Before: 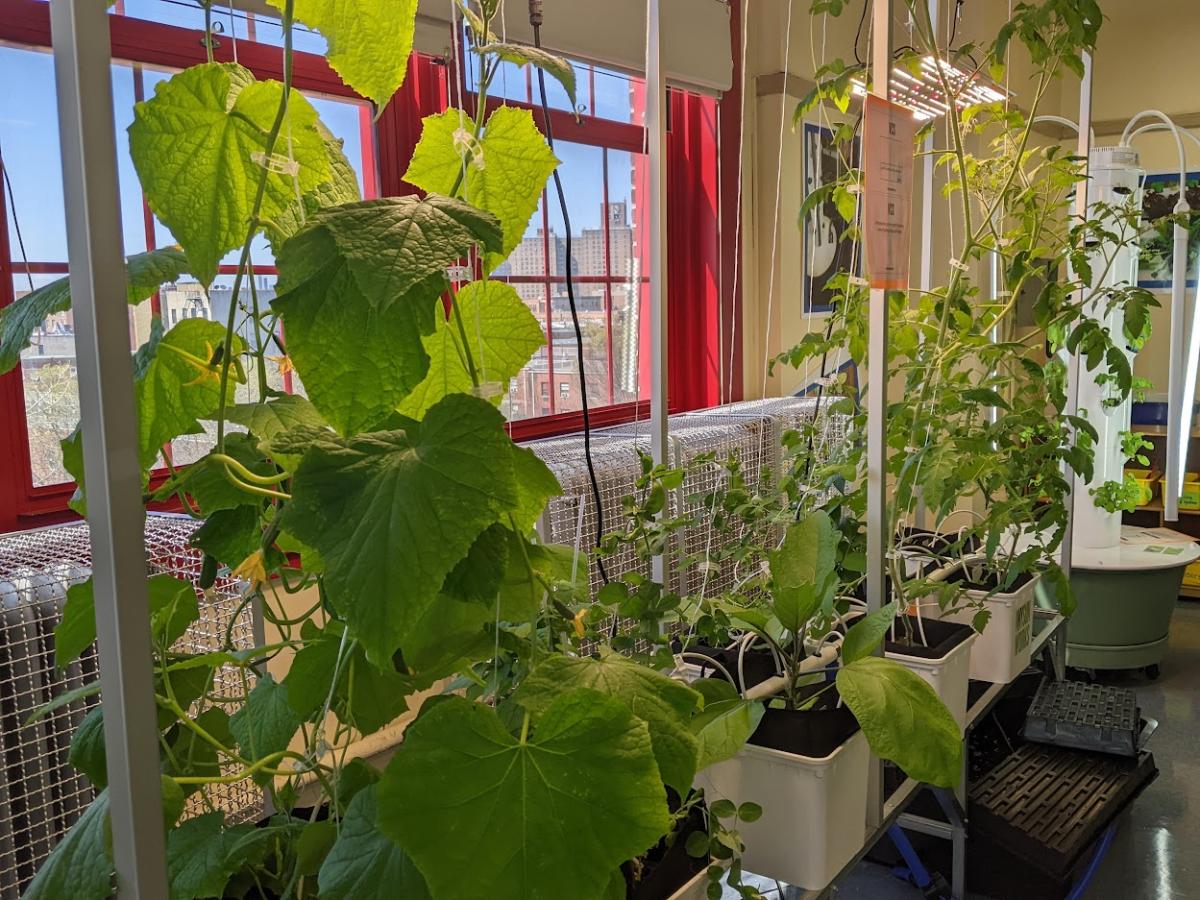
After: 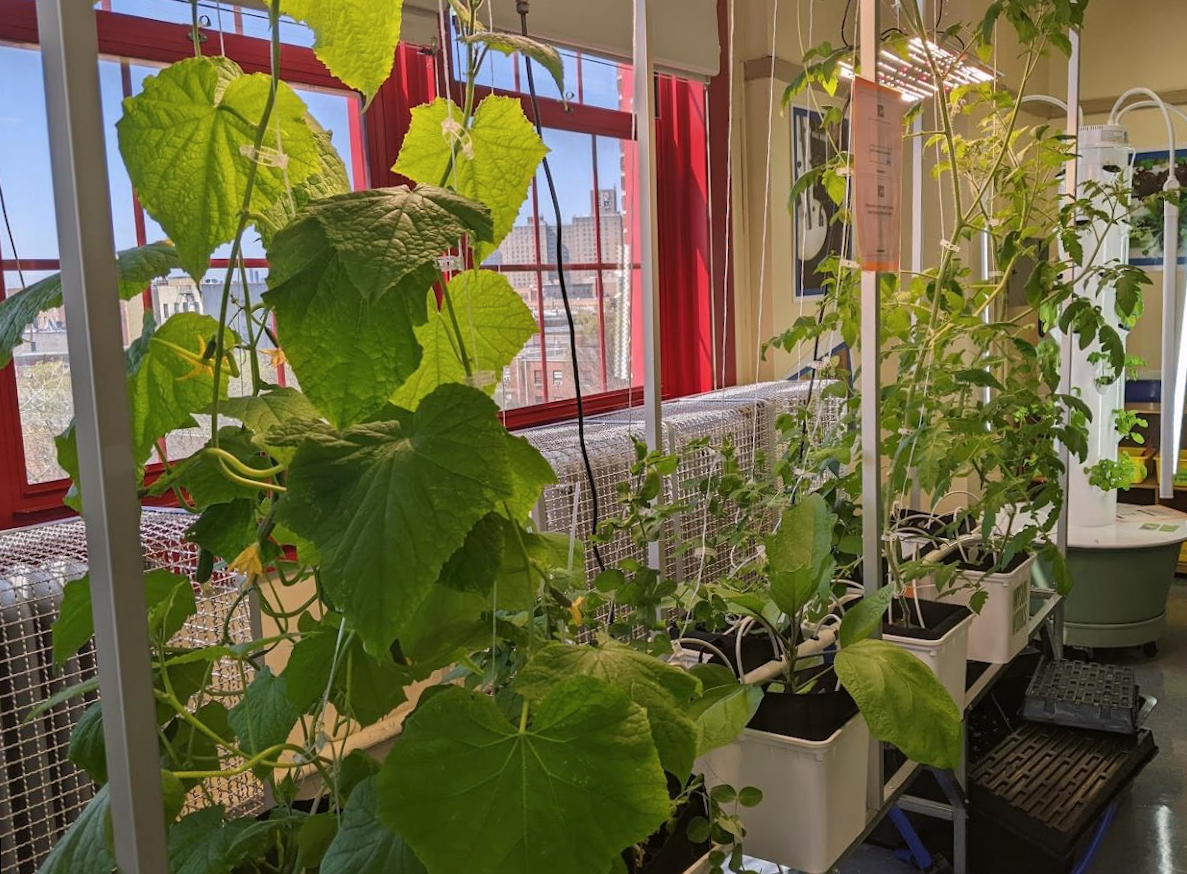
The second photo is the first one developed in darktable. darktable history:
color correction: highlights a* 3.12, highlights b* -1.55, shadows a* -0.101, shadows b* 2.52, saturation 0.98
rotate and perspective: rotation -1°, crop left 0.011, crop right 0.989, crop top 0.025, crop bottom 0.975
tone curve: curves: ch0 [(0, 0) (0.003, 0.022) (0.011, 0.027) (0.025, 0.038) (0.044, 0.056) (0.069, 0.081) (0.1, 0.11) (0.136, 0.145) (0.177, 0.185) (0.224, 0.229) (0.277, 0.278) (0.335, 0.335) (0.399, 0.399) (0.468, 0.468) (0.543, 0.543) (0.623, 0.623) (0.709, 0.705) (0.801, 0.793) (0.898, 0.887) (1, 1)], preserve colors none
